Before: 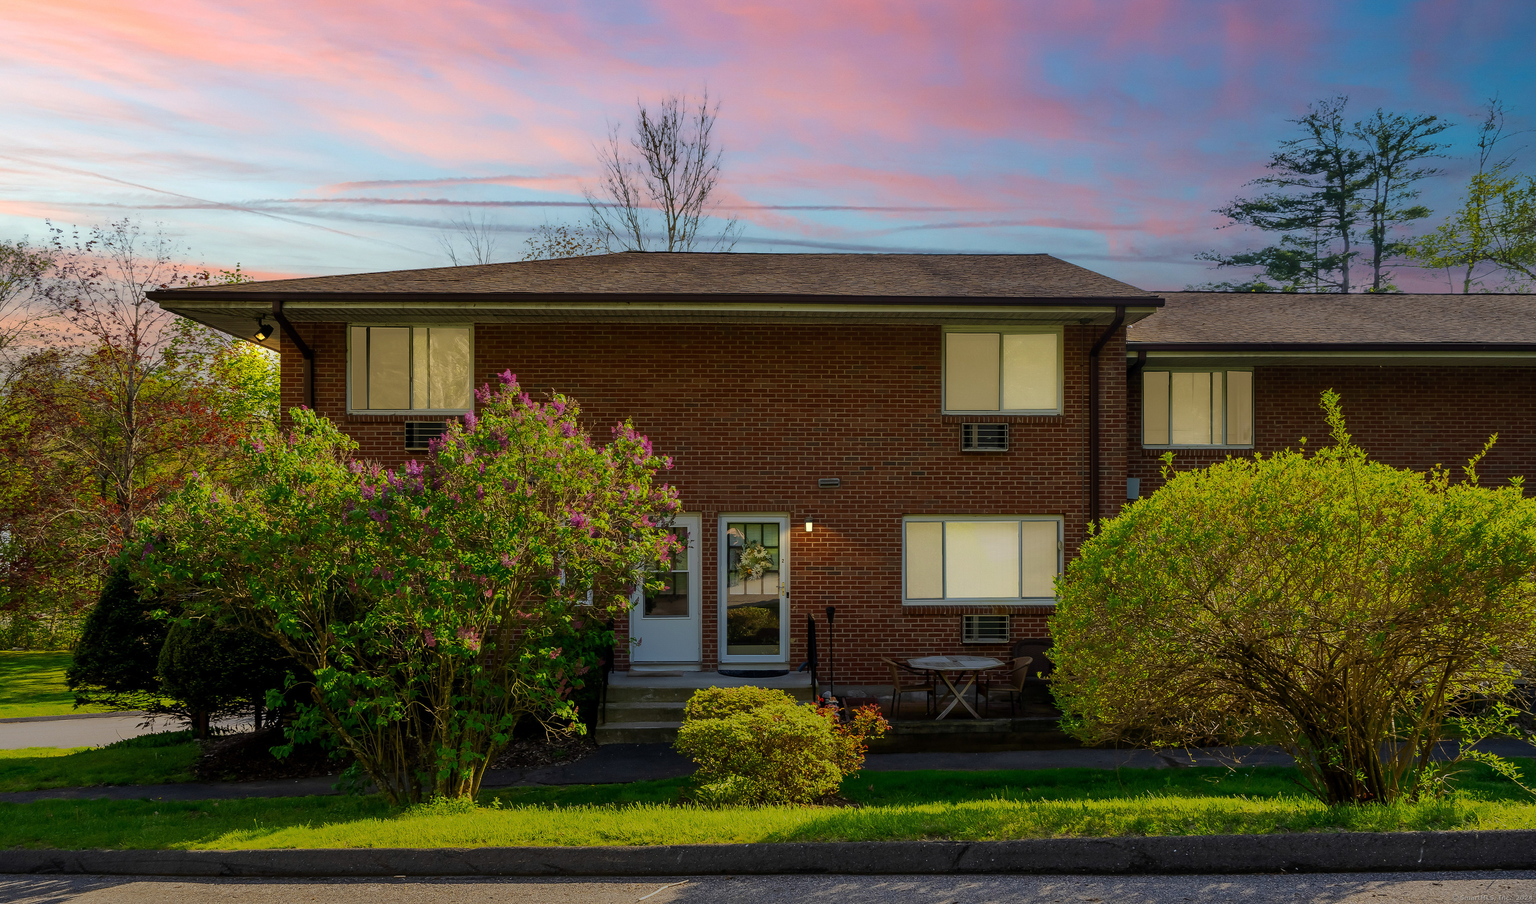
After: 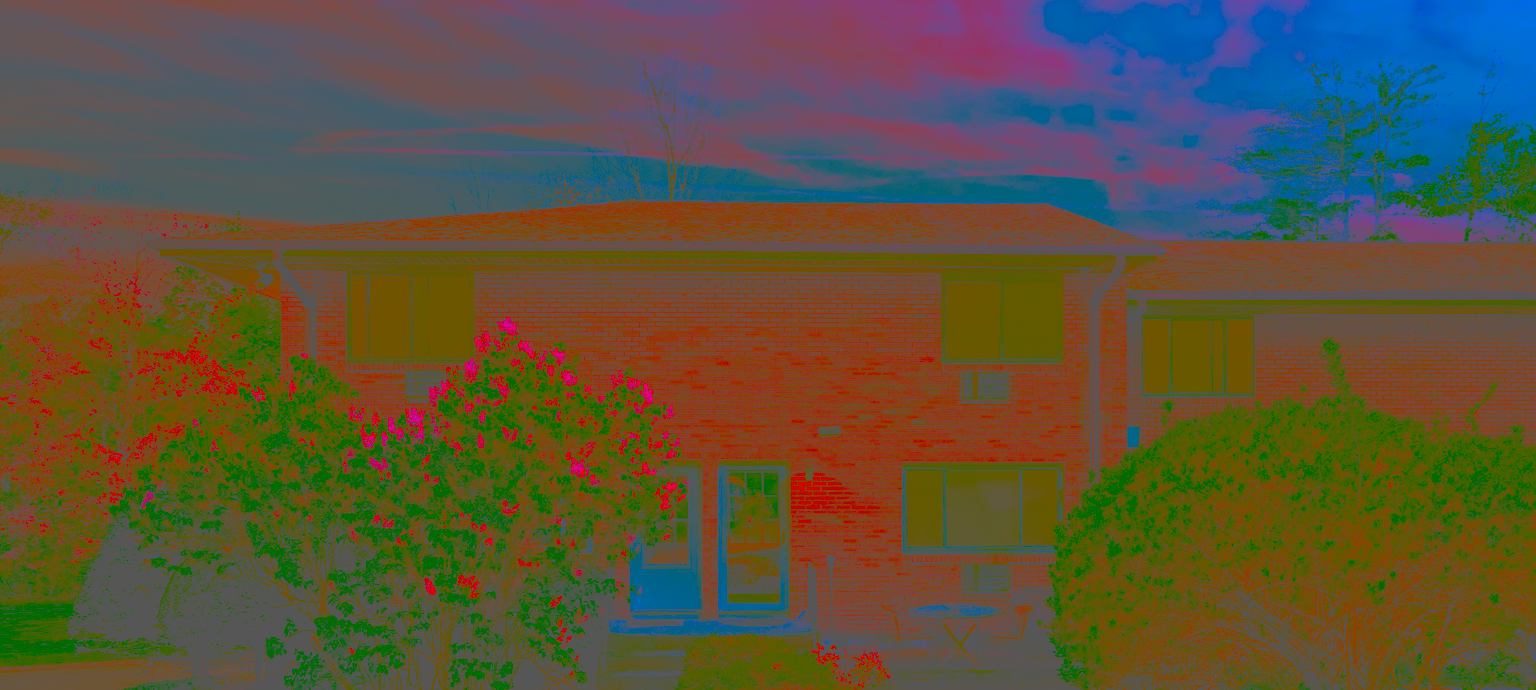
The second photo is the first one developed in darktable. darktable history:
color balance rgb: perceptual saturation grading › global saturation 20%, perceptual saturation grading › highlights -24.947%, perceptual saturation grading › shadows 49.548%, global vibrance 24.252%
base curve: curves: ch0 [(0, 0) (0.036, 0.025) (0.121, 0.166) (0.206, 0.329) (0.605, 0.79) (1, 1)], preserve colors none
shadows and highlights: shadows 82.52, white point adjustment -9.18, highlights -61.44, shadows color adjustment 99.15%, highlights color adjustment 0.709%, soften with gaussian
exposure: black level correction 0.001, exposure 0.499 EV, compensate highlight preservation false
contrast brightness saturation: contrast -0.982, brightness -0.175, saturation 0.751
crop: top 5.73%, bottom 17.866%
sharpen: on, module defaults
